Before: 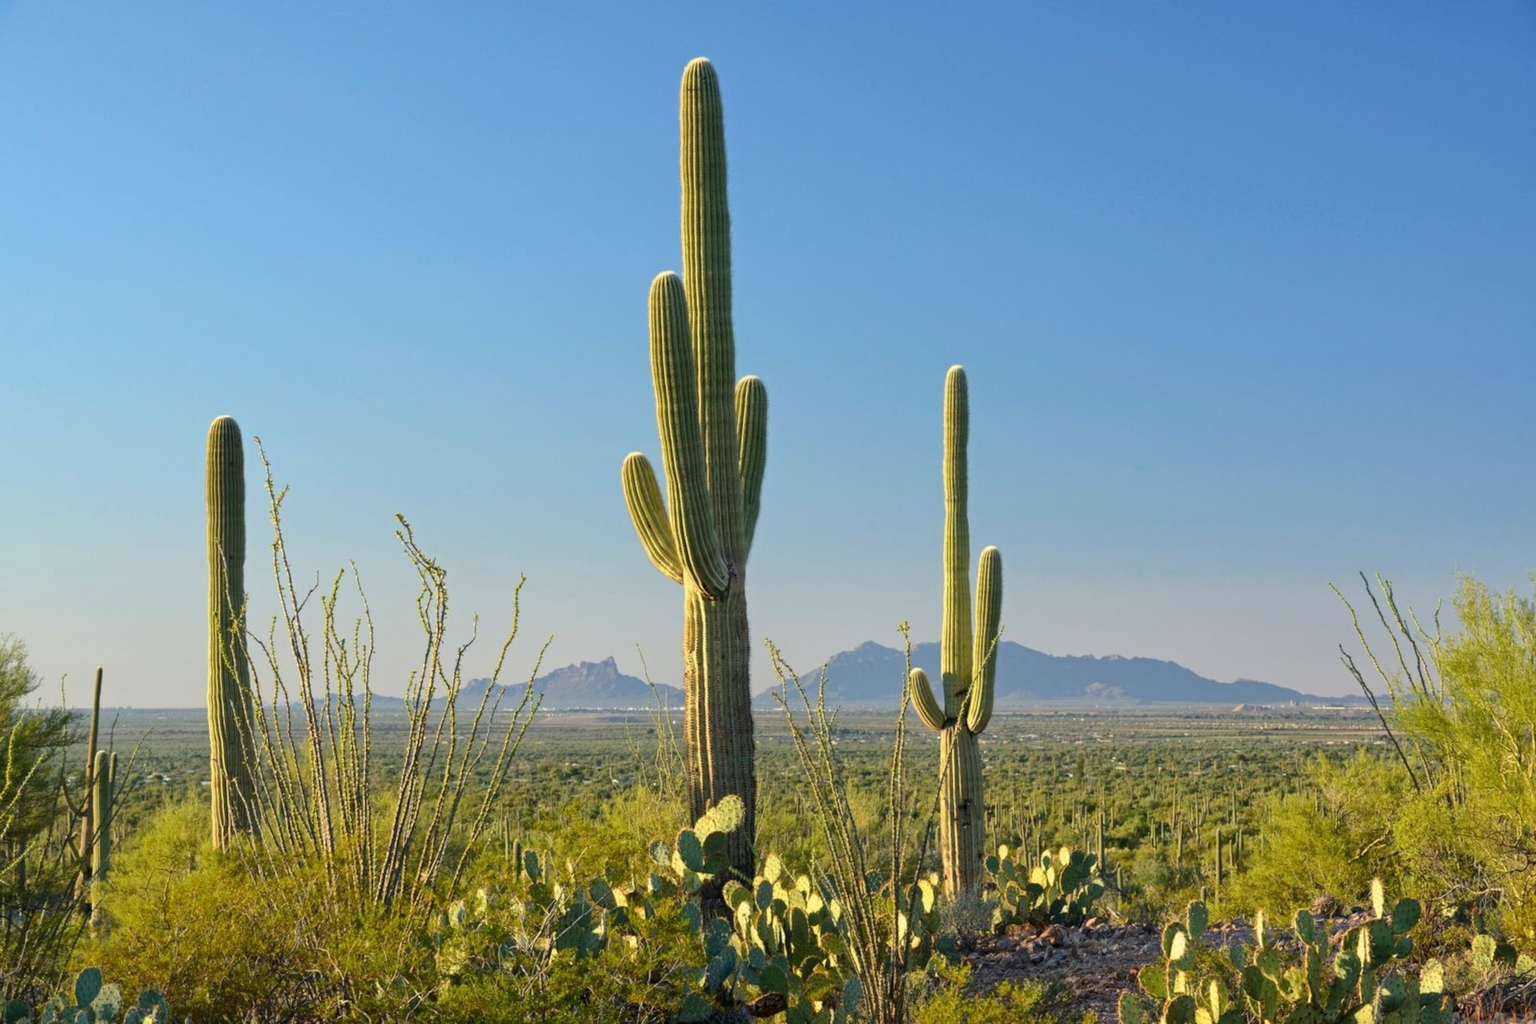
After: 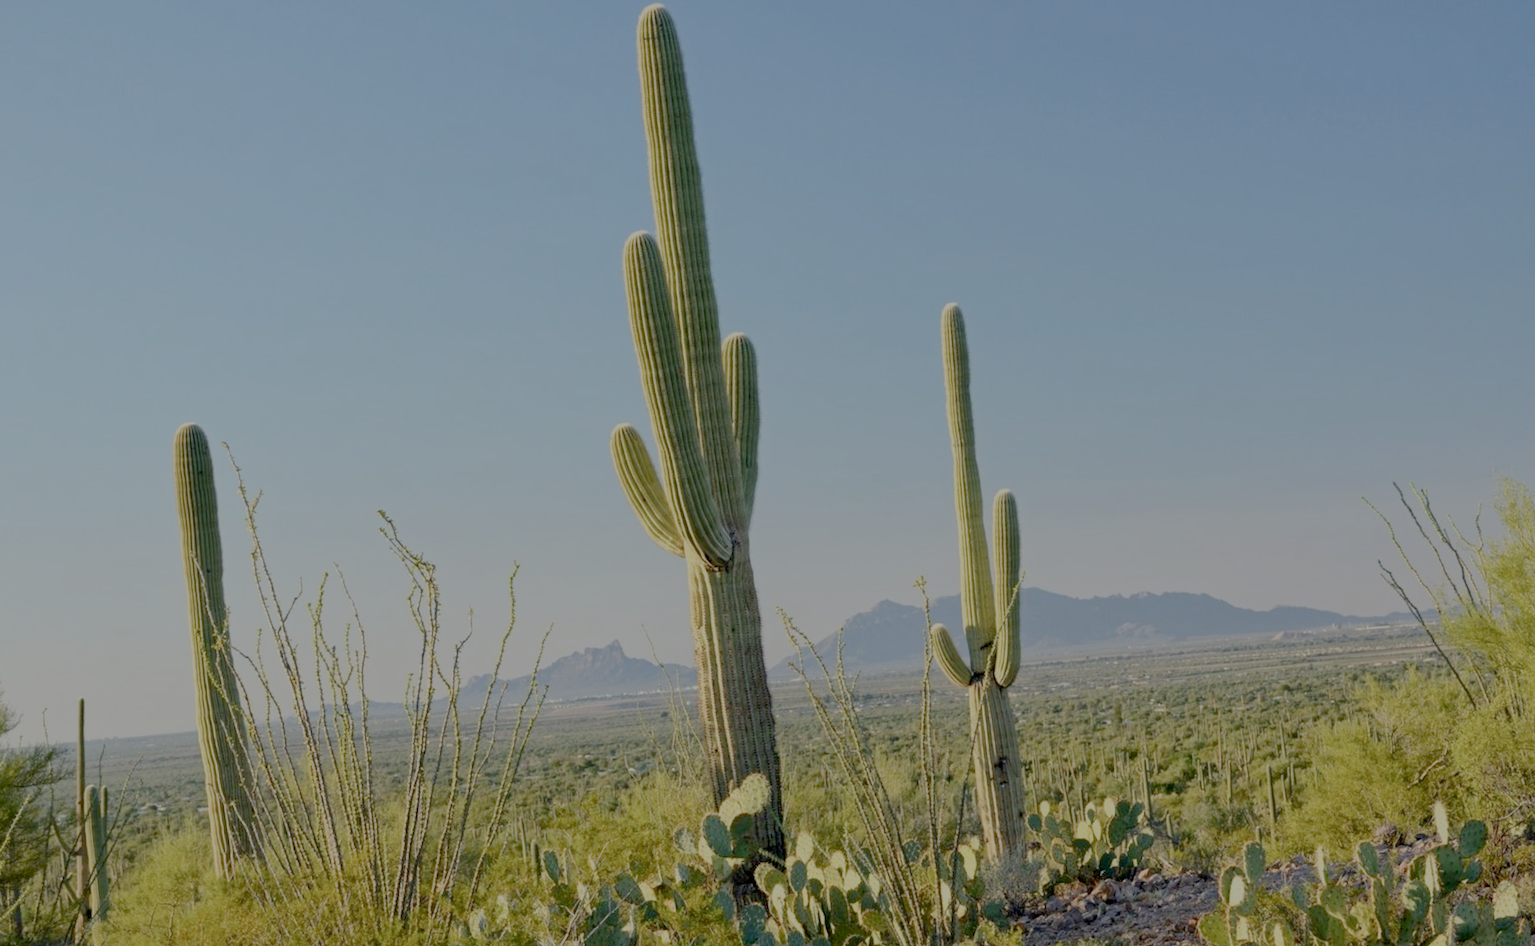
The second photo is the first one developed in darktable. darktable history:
filmic rgb: white relative exposure 8 EV, threshold 3 EV, structure ↔ texture 100%, target black luminance 0%, hardness 2.44, latitude 76.53%, contrast 0.562, shadows ↔ highlights balance 0%, preserve chrominance no, color science v4 (2020), iterations of high-quality reconstruction 10, type of noise poissonian, enable highlight reconstruction true
rotate and perspective: rotation -5°, crop left 0.05, crop right 0.952, crop top 0.11, crop bottom 0.89
rgb curve: curves: ch0 [(0, 0) (0.078, 0.051) (0.929, 0.956) (1, 1)], compensate middle gray true
tone equalizer: on, module defaults
